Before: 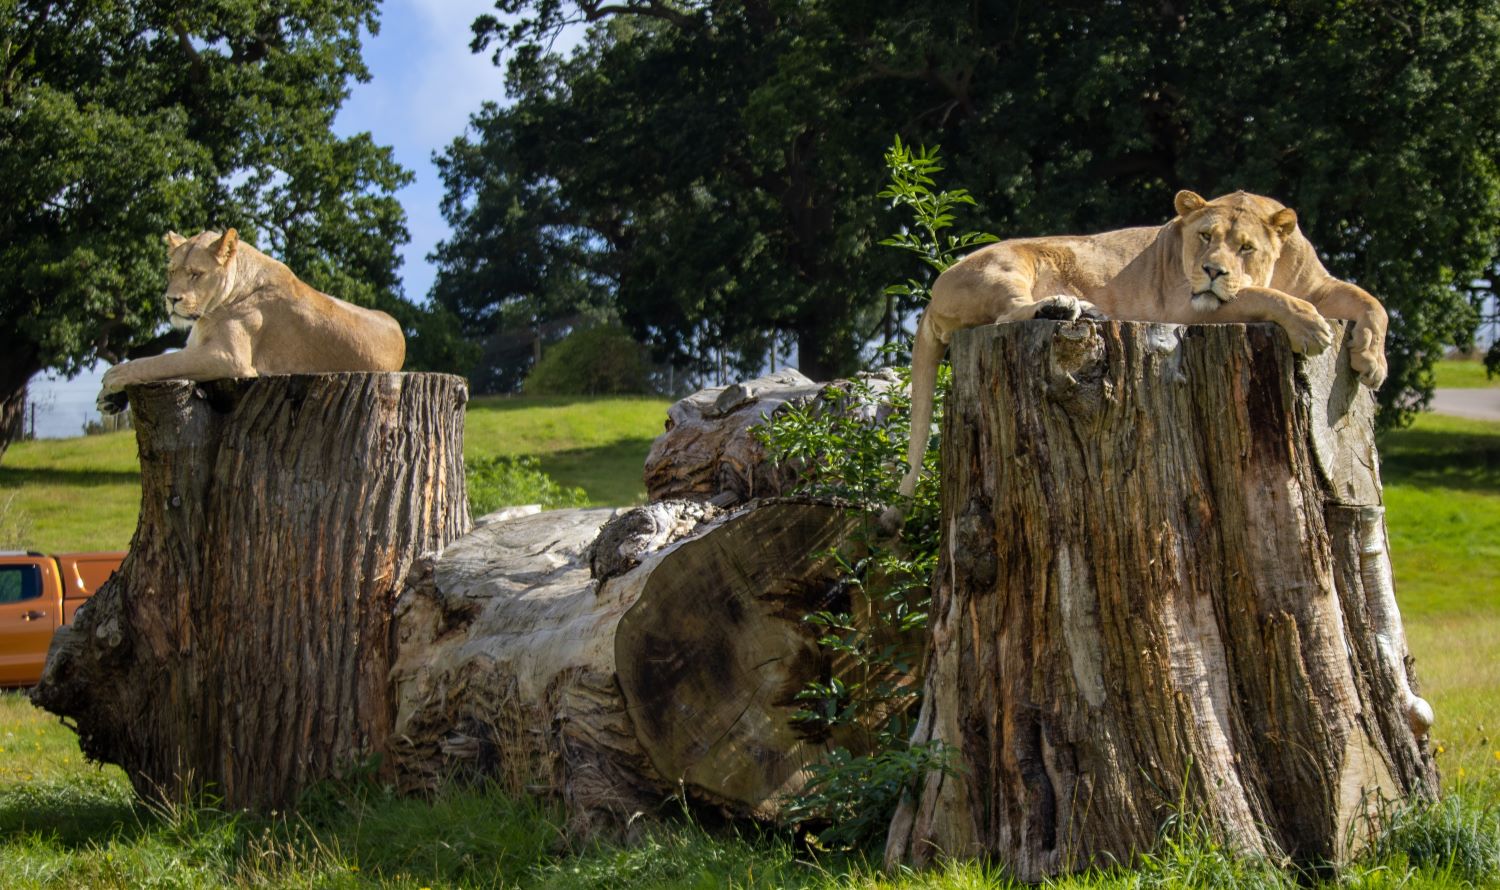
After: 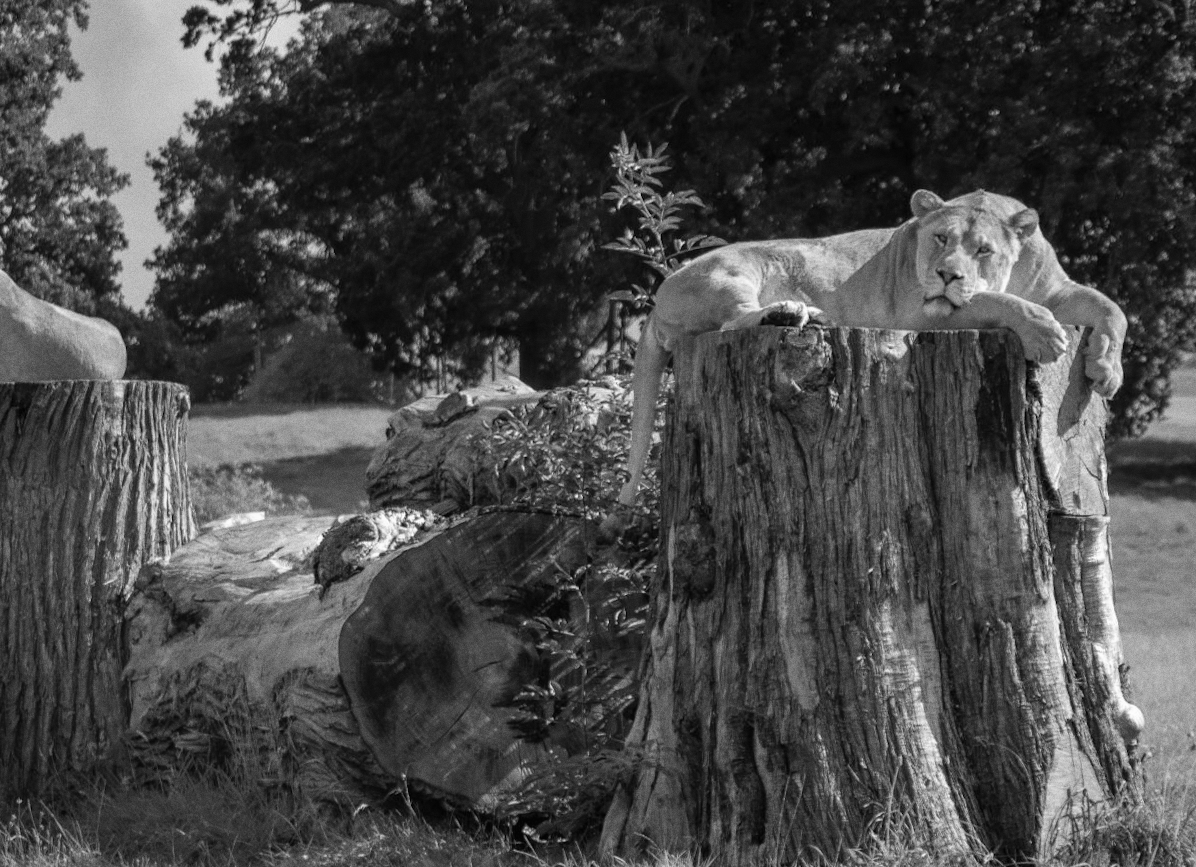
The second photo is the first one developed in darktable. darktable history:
crop: left 16.145%
monochrome: a 73.58, b 64.21
color correction: highlights a* -2.73, highlights b* -2.09, shadows a* 2.41, shadows b* 2.73
levels: levels [0, 0.476, 0.951]
rotate and perspective: rotation 0.074°, lens shift (vertical) 0.096, lens shift (horizontal) -0.041, crop left 0.043, crop right 0.952, crop top 0.024, crop bottom 0.979
shadows and highlights: shadows 25, highlights -25
local contrast: mode bilateral grid, contrast 100, coarseness 100, detail 91%, midtone range 0.2
grain: coarseness 0.47 ISO
